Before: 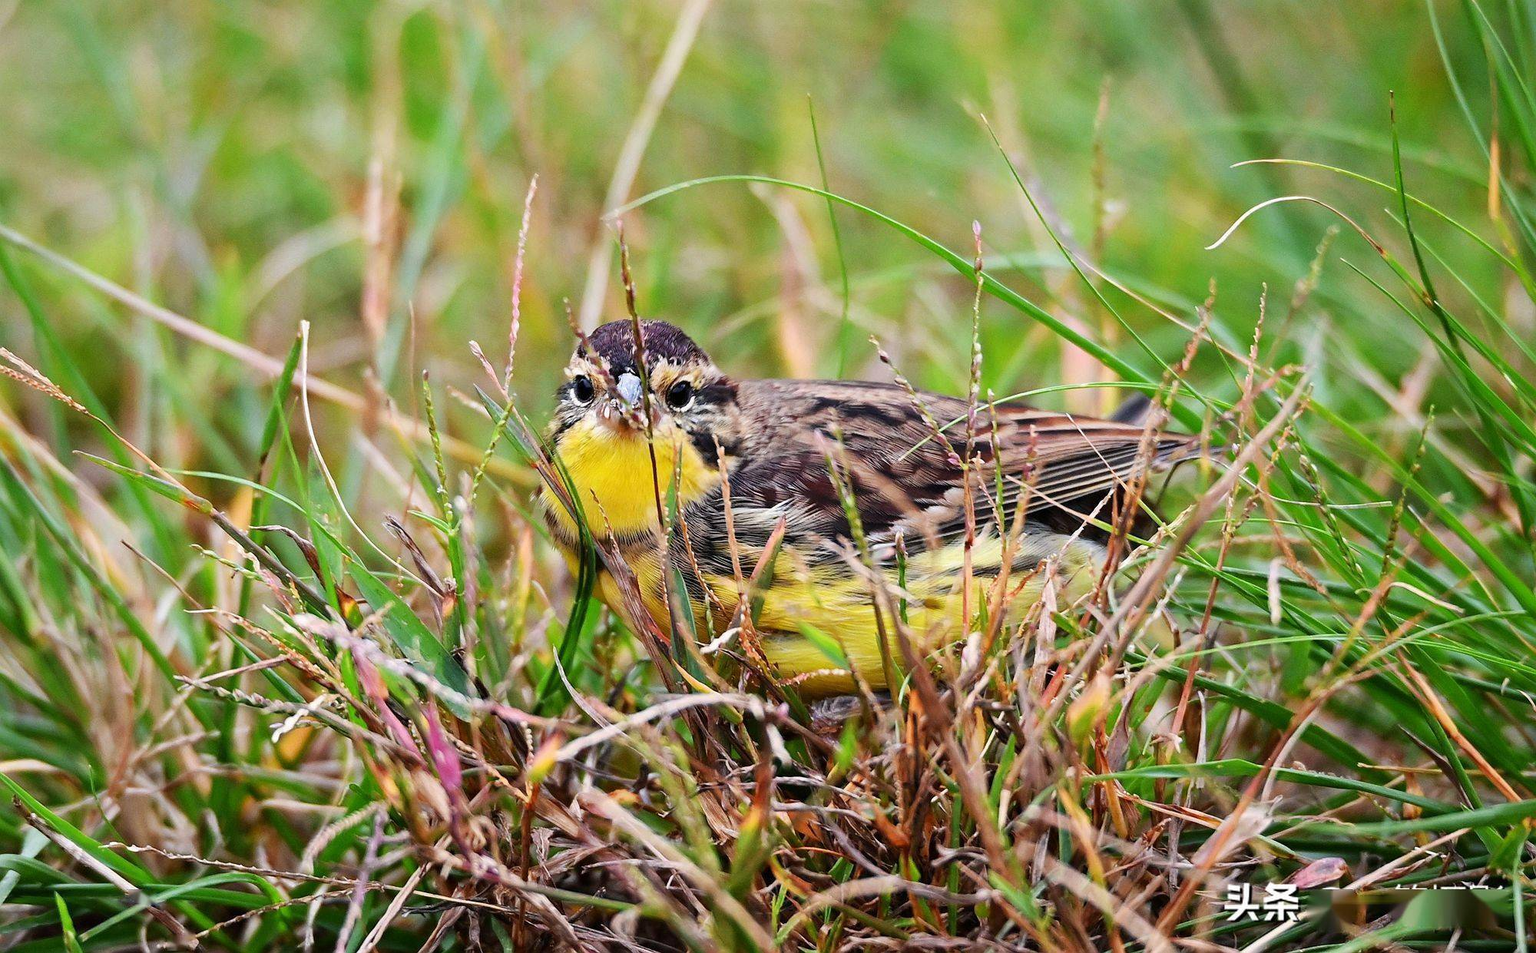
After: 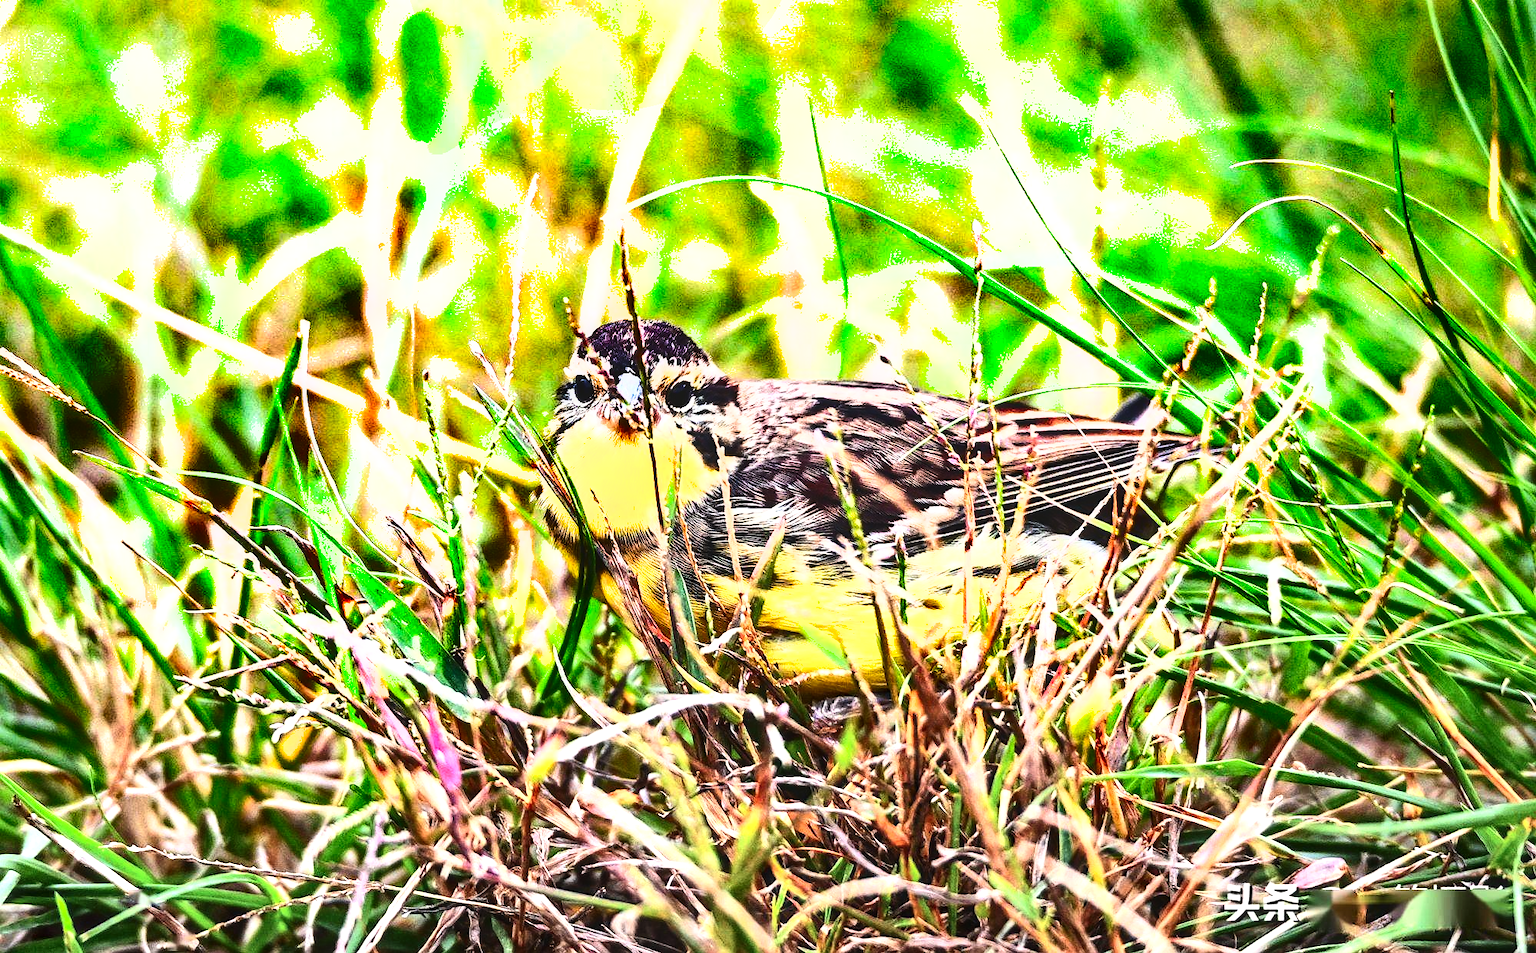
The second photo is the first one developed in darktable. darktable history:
tone equalizer: -8 EV -0.748 EV, -7 EV -0.667 EV, -6 EV -0.625 EV, -5 EV -0.411 EV, -3 EV 0.403 EV, -2 EV 0.6 EV, -1 EV 0.682 EV, +0 EV 0.779 EV
exposure: black level correction -0.005, exposure 0.629 EV, compensate highlight preservation false
contrast brightness saturation: contrast 0.293
base curve: curves: ch0 [(0, 0) (0.472, 0.455) (1, 1)], preserve colors none
shadows and highlights: shadows 24.65, highlights -76.6, soften with gaussian
local contrast: on, module defaults
